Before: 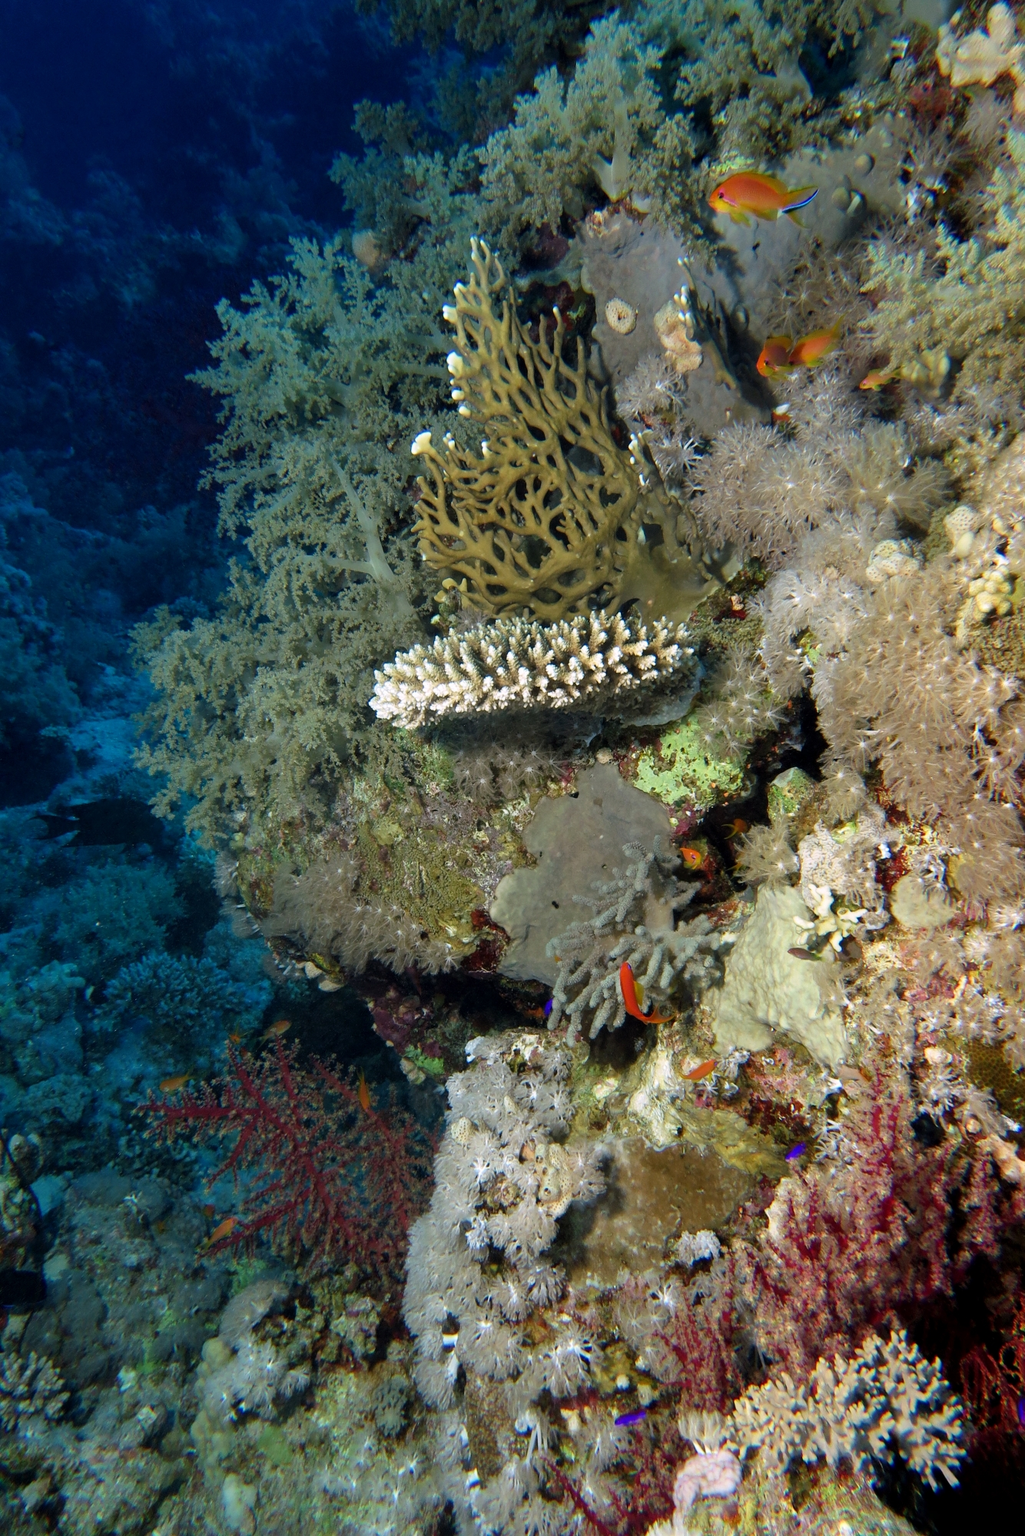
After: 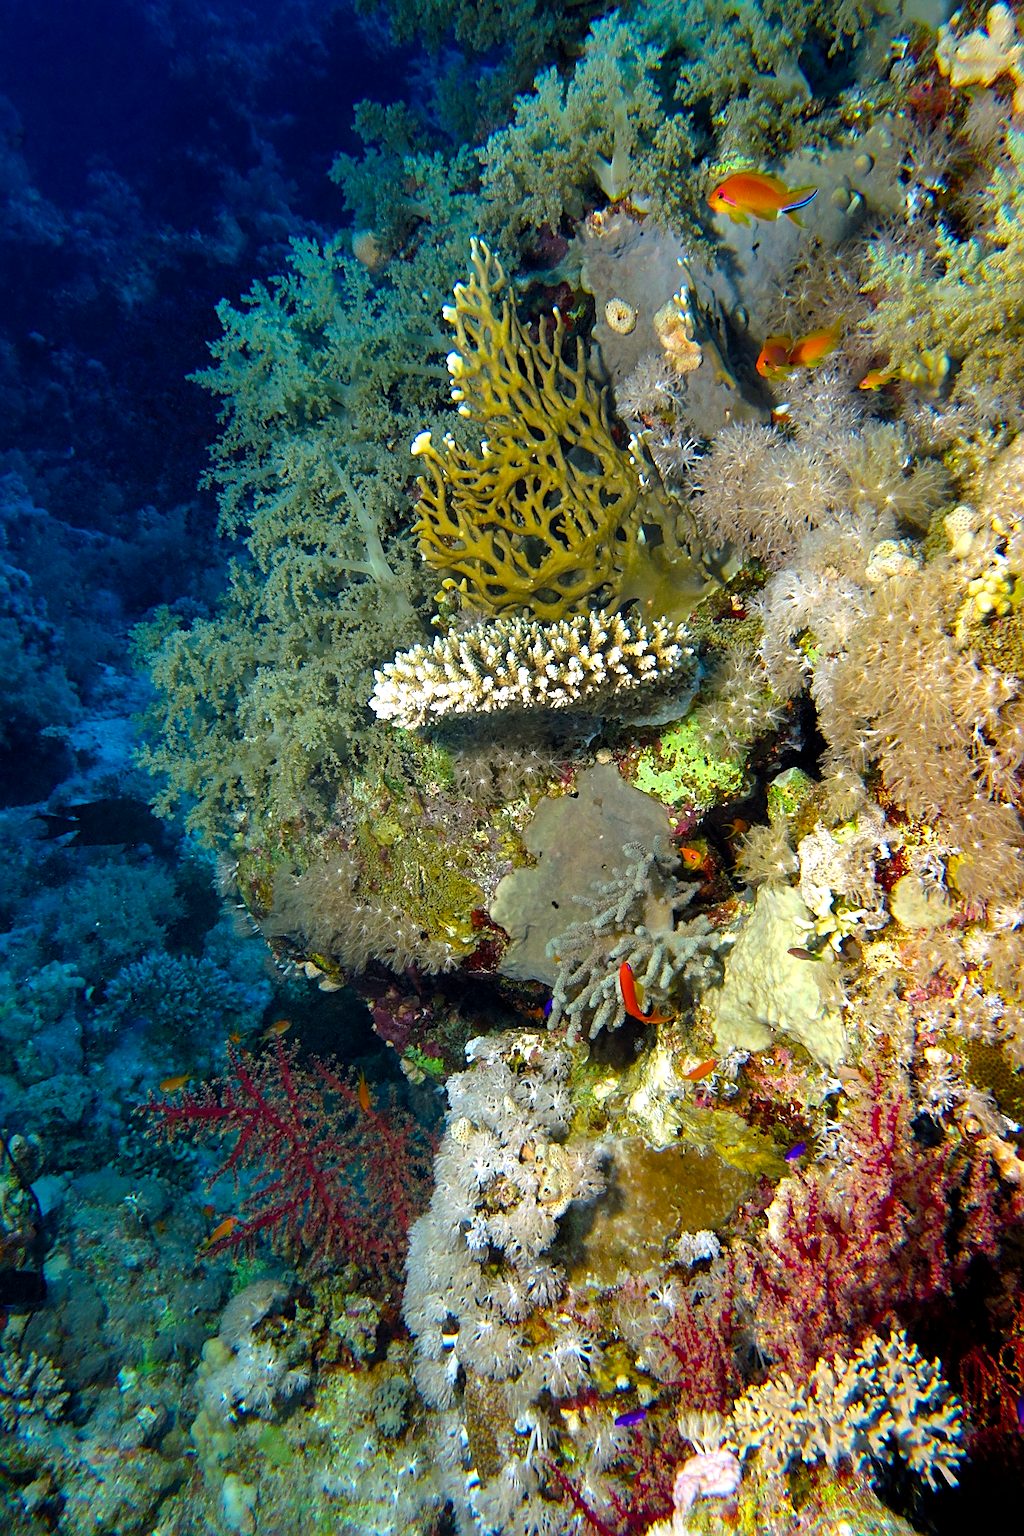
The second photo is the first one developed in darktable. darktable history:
color balance rgb: perceptual saturation grading › global saturation 36%, perceptual brilliance grading › global brilliance 10%, global vibrance 20%
sharpen: on, module defaults
exposure: exposure 0.127 EV, compensate highlight preservation false
